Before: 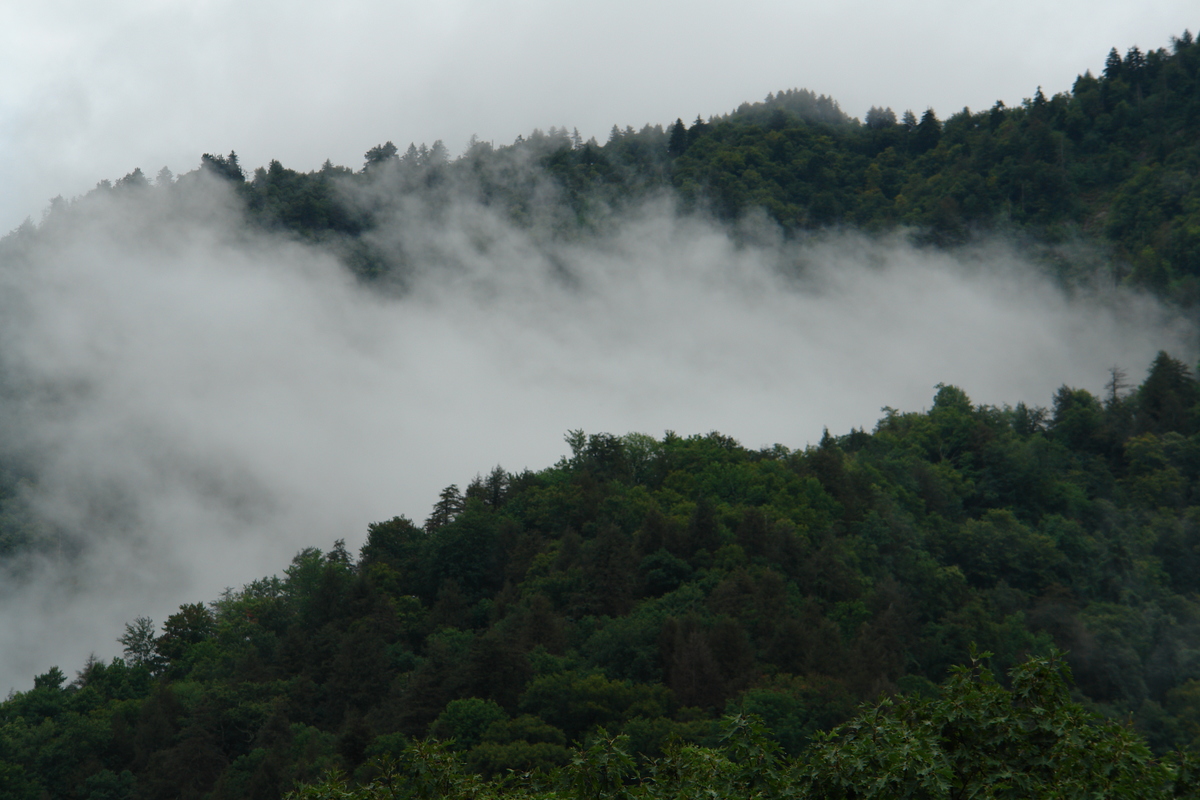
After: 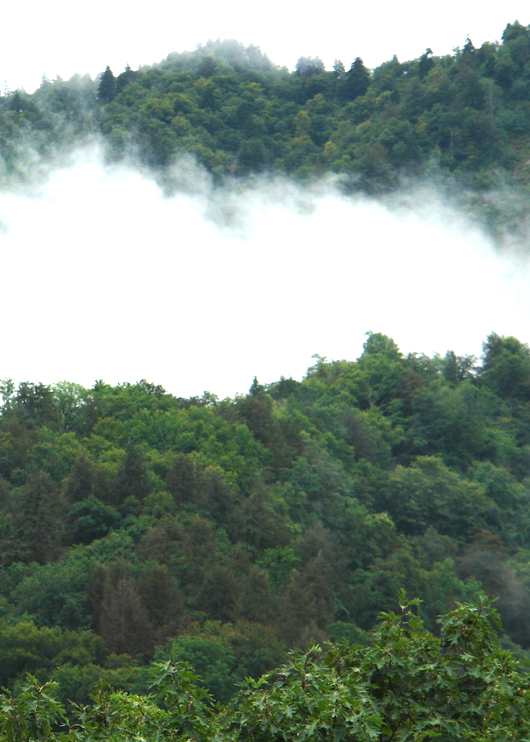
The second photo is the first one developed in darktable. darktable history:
crop: left 47.628%, top 6.643%, right 7.874%
exposure: exposure 2.207 EV, compensate highlight preservation false
